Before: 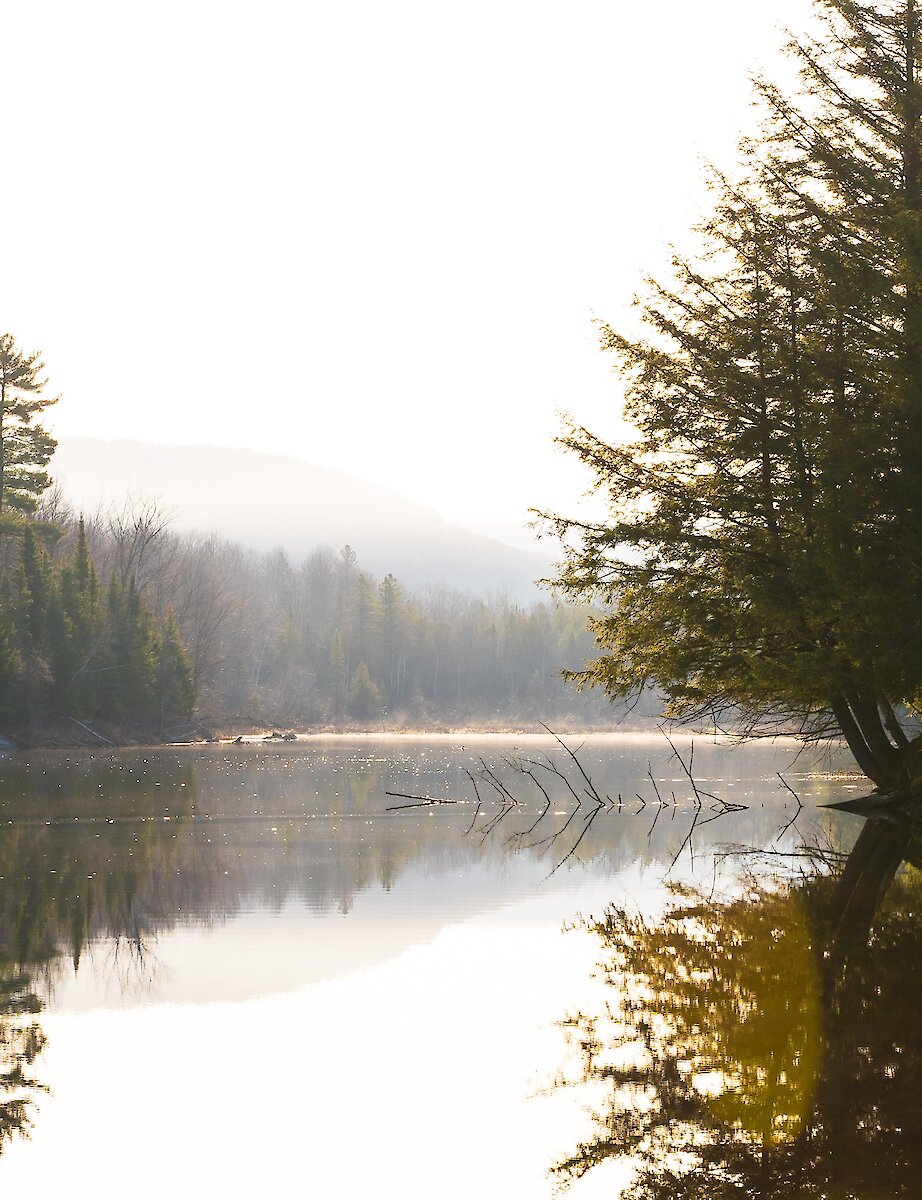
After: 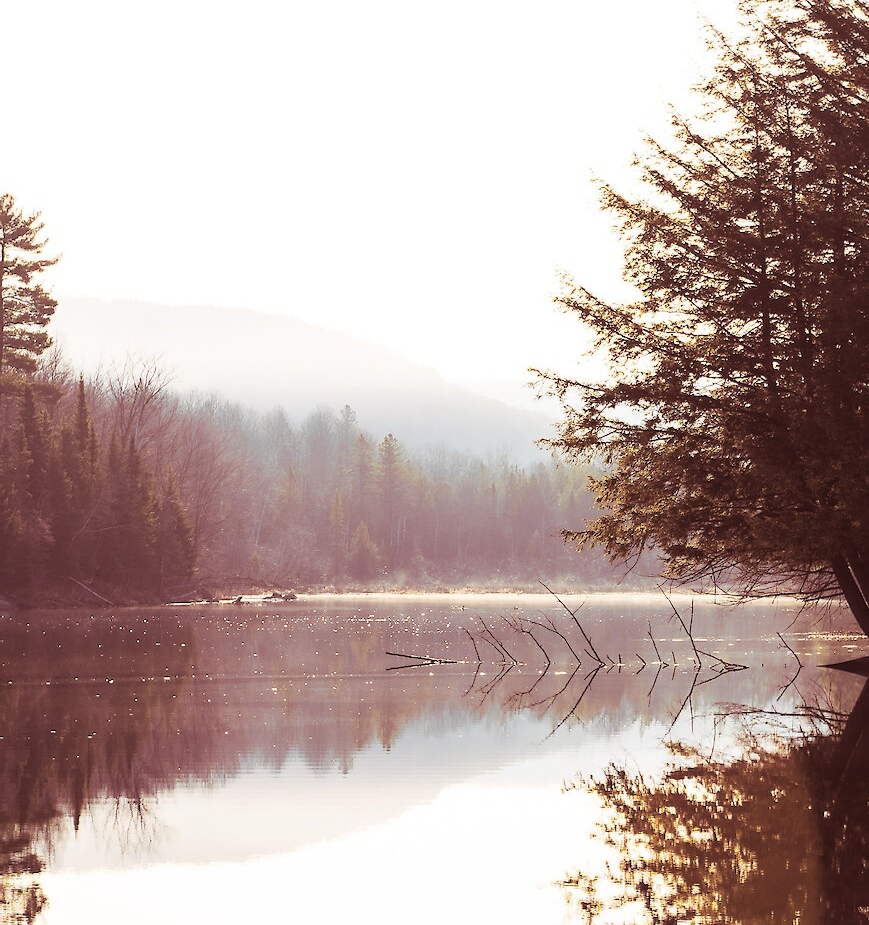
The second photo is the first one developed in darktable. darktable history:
split-toning: highlights › hue 187.2°, highlights › saturation 0.83, balance -68.05, compress 56.43%
crop and rotate: angle 0.03°, top 11.643%, right 5.651%, bottom 11.189%
